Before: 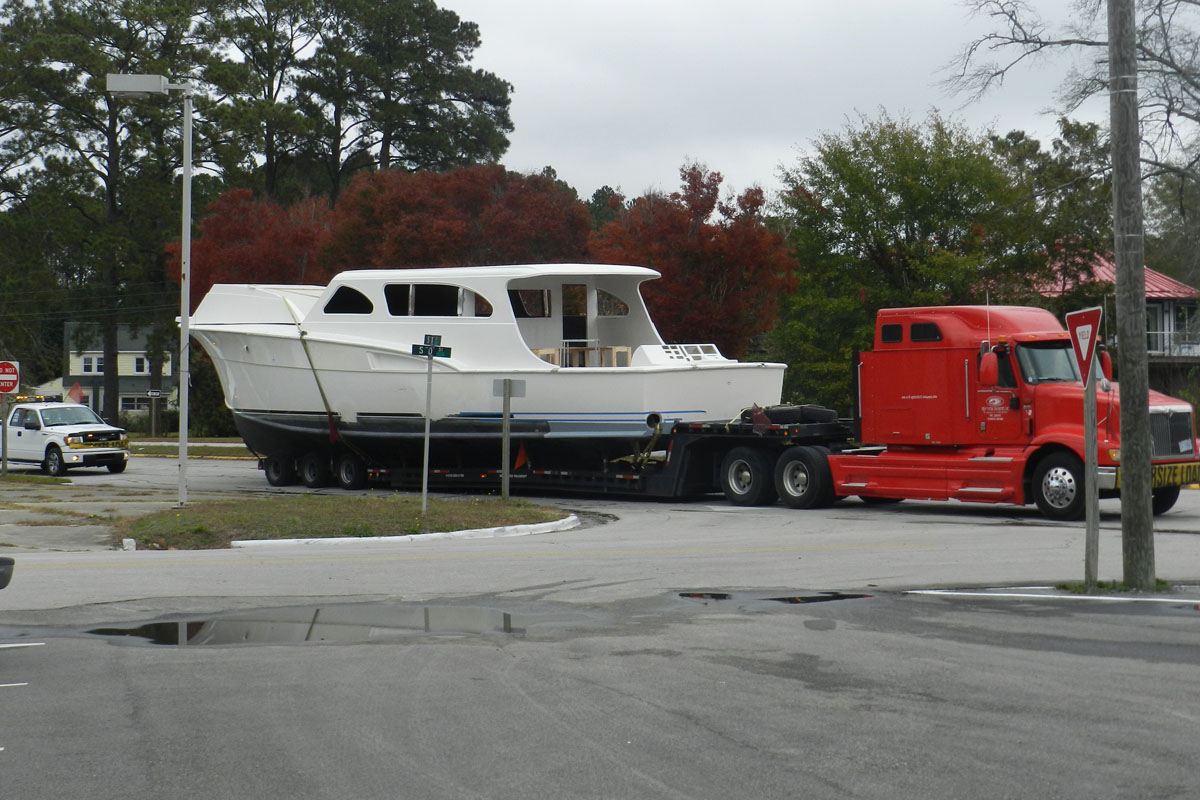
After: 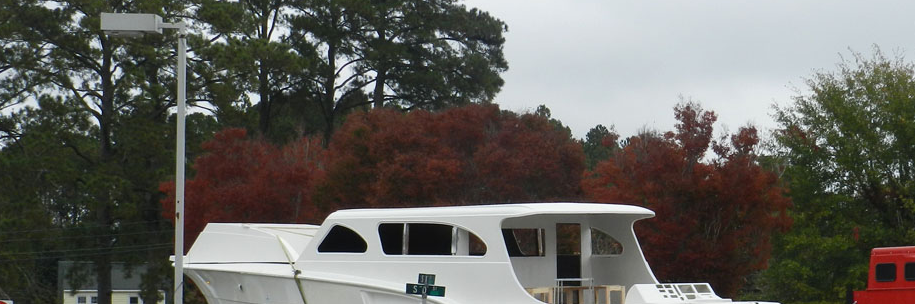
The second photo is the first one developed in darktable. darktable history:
crop: left 0.579%, top 7.627%, right 23.167%, bottom 54.275%
white balance: emerald 1
rotate and perspective: automatic cropping off
